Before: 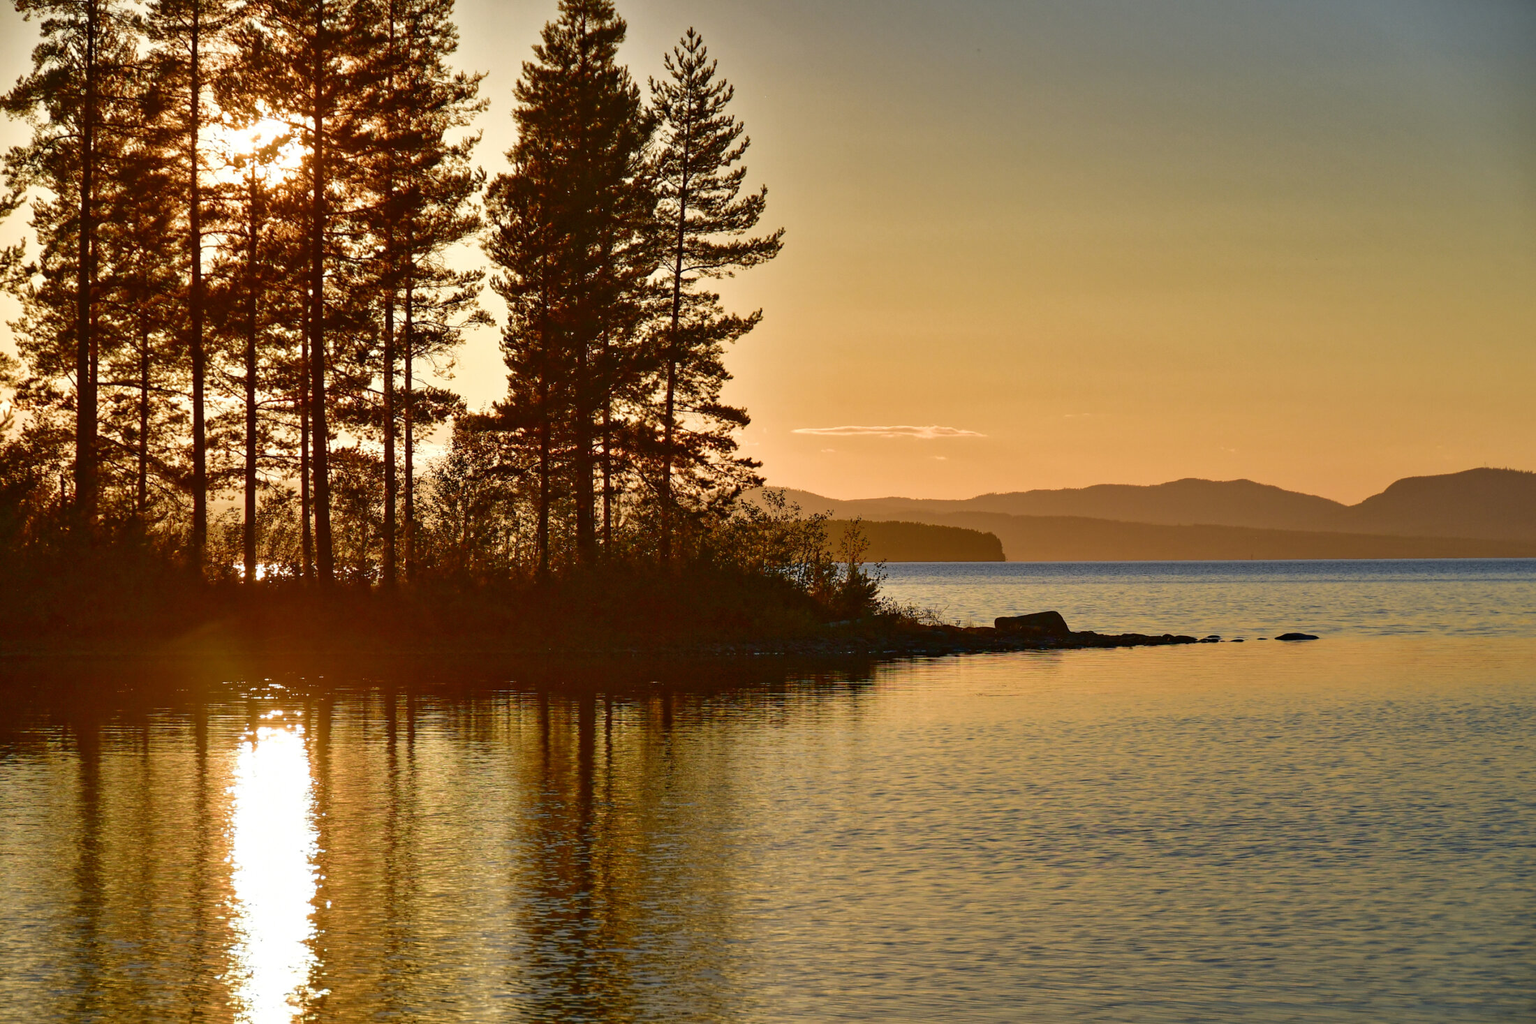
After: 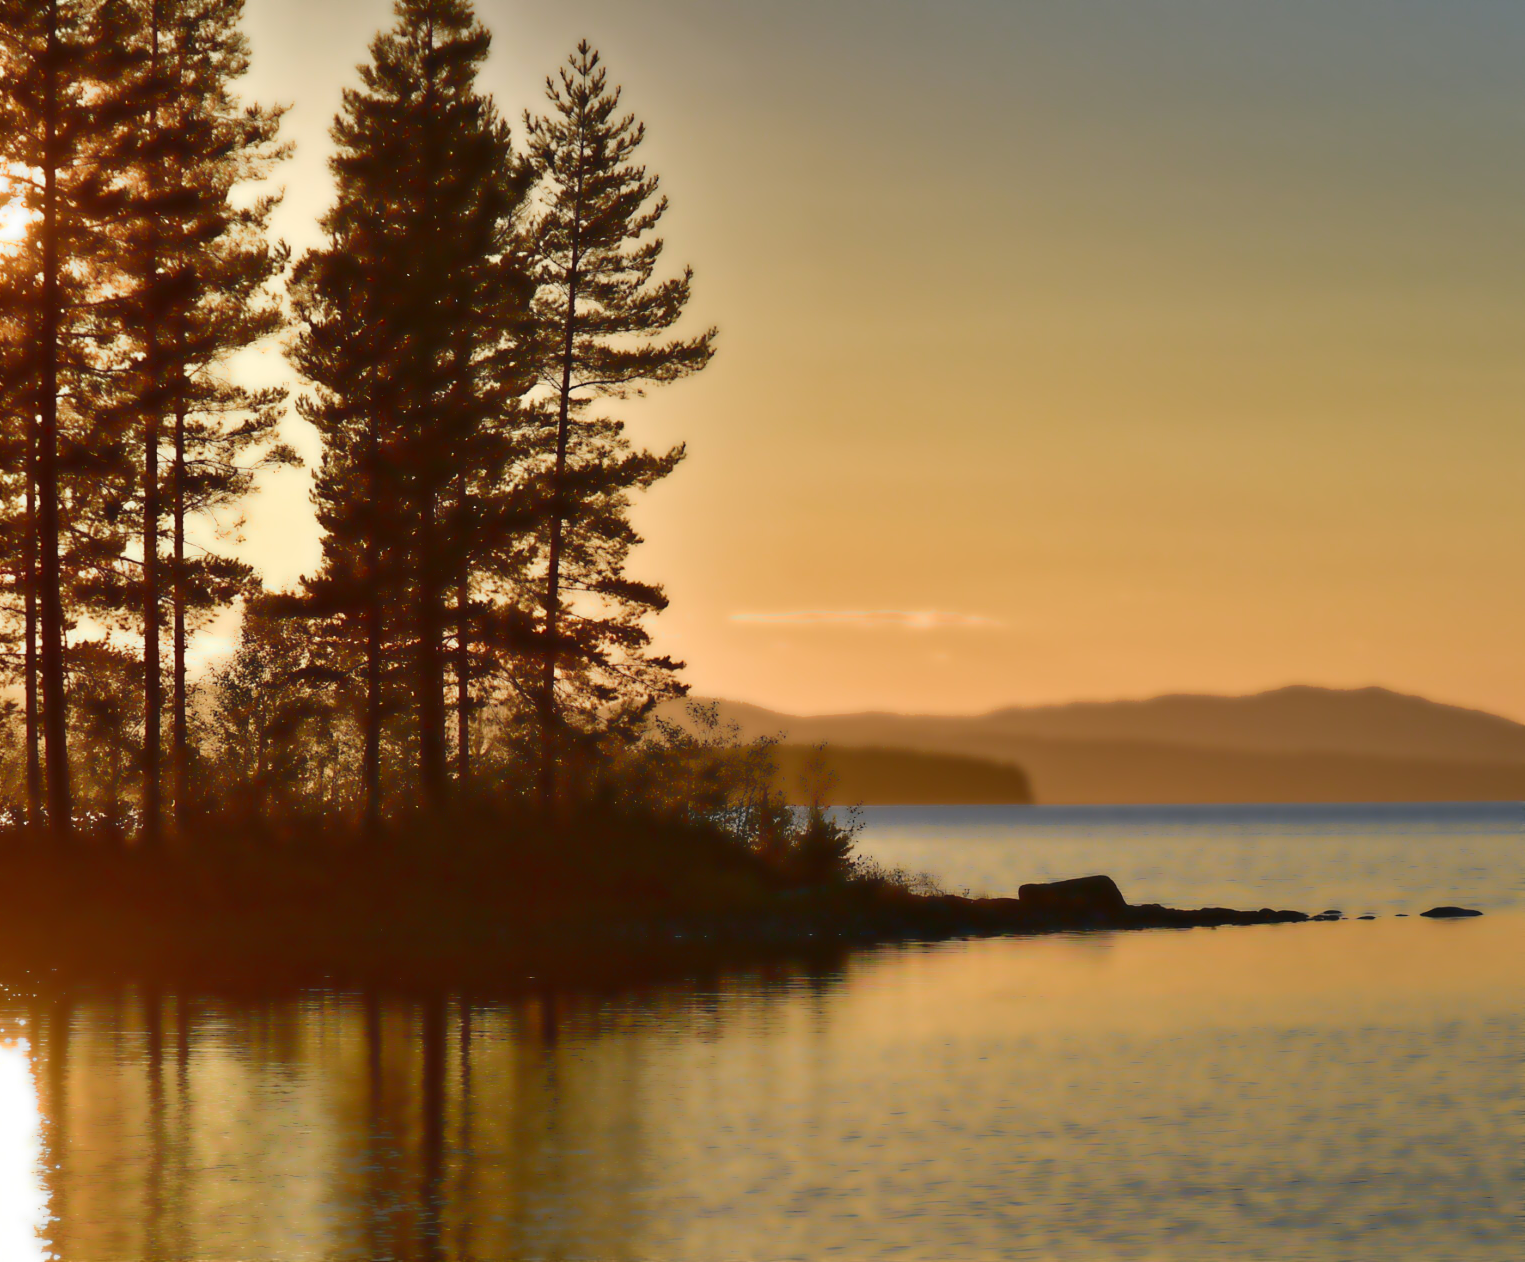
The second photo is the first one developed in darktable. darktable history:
lowpass: radius 4, soften with bilateral filter, unbound 0
crop: left 18.479%, right 12.2%, bottom 13.971%
